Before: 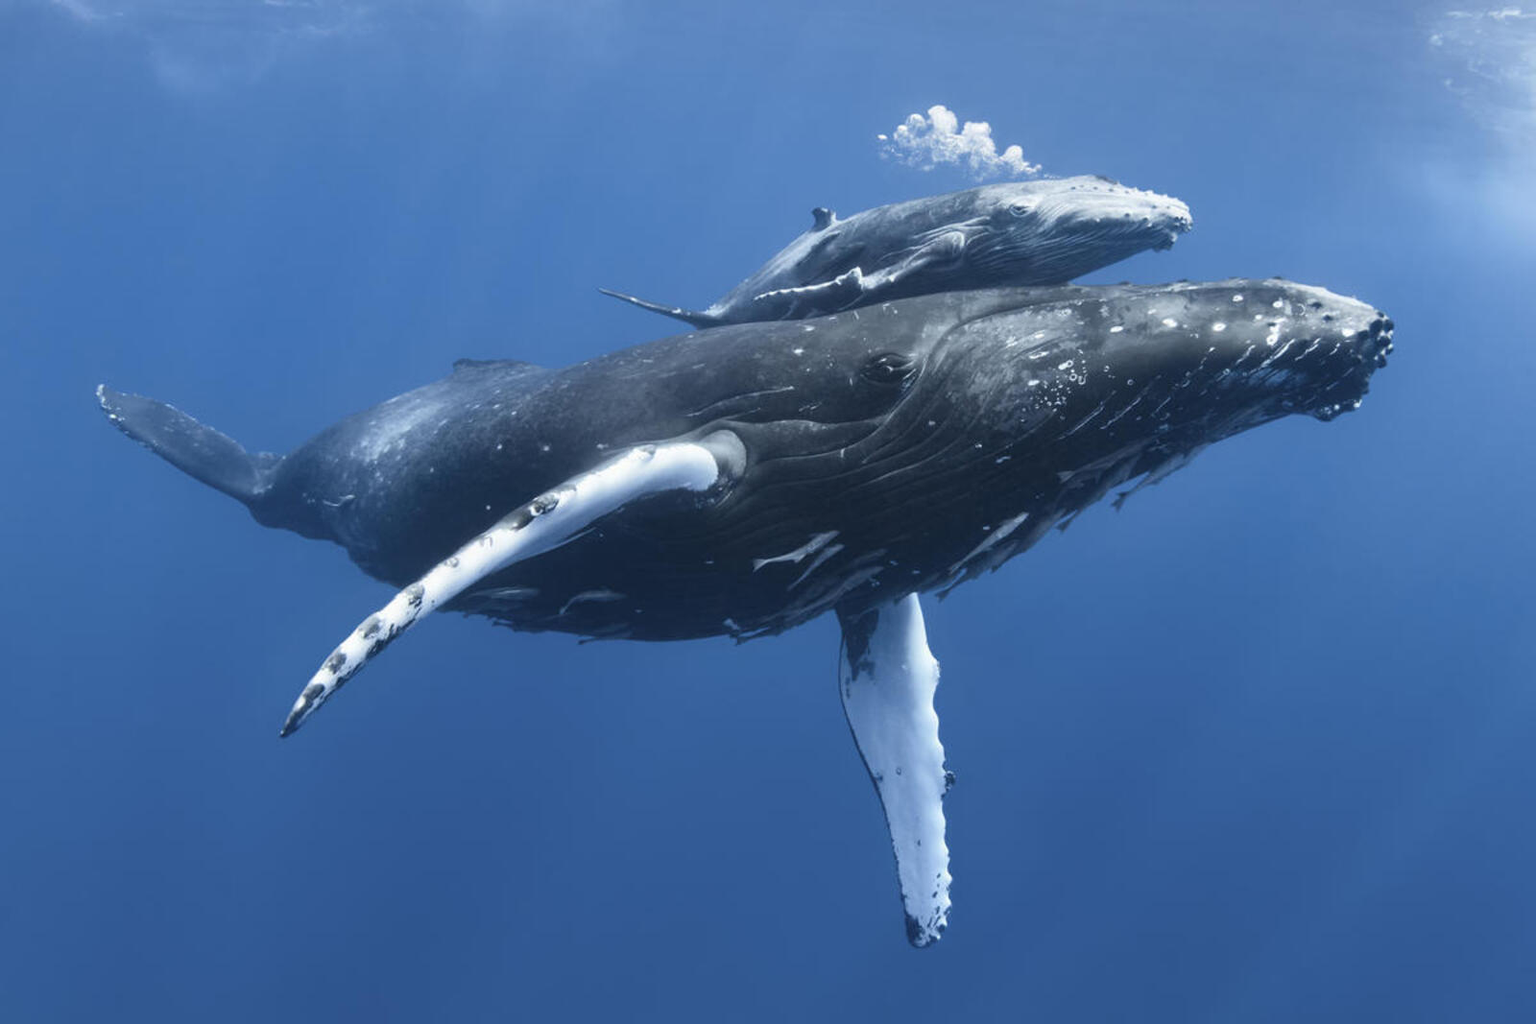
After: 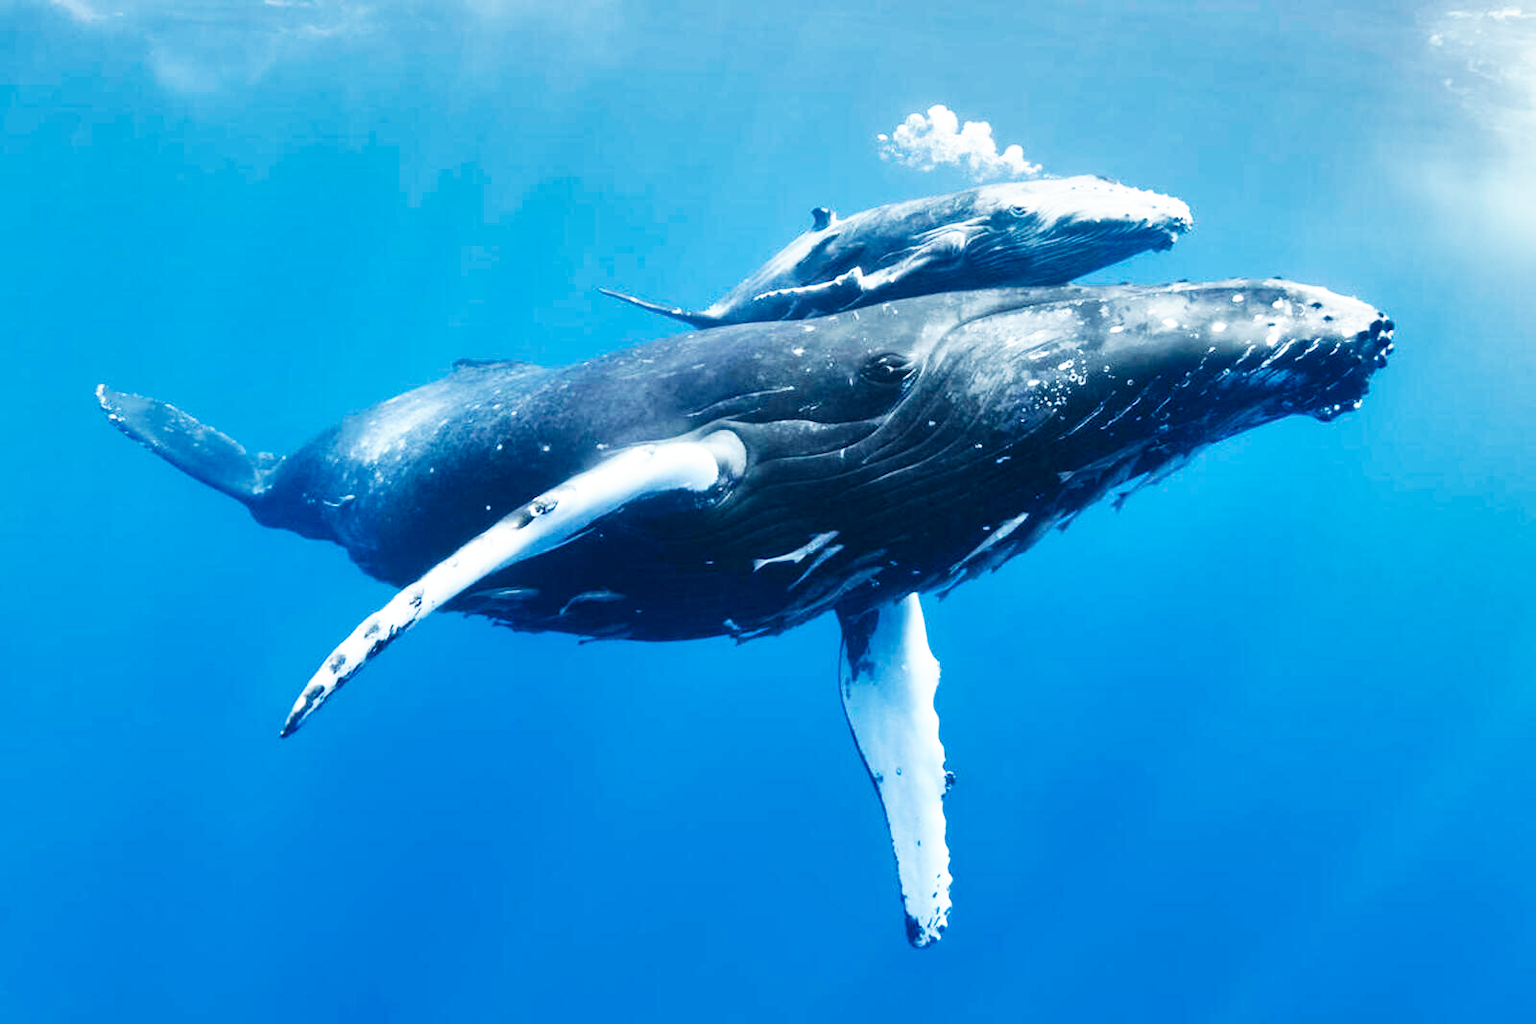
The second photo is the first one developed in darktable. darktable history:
shadows and highlights: highlights color adjustment 0%, low approximation 0.01, soften with gaussian
base curve: curves: ch0 [(0, 0) (0.007, 0.004) (0.027, 0.03) (0.046, 0.07) (0.207, 0.54) (0.442, 0.872) (0.673, 0.972) (1, 1)], preserve colors none
